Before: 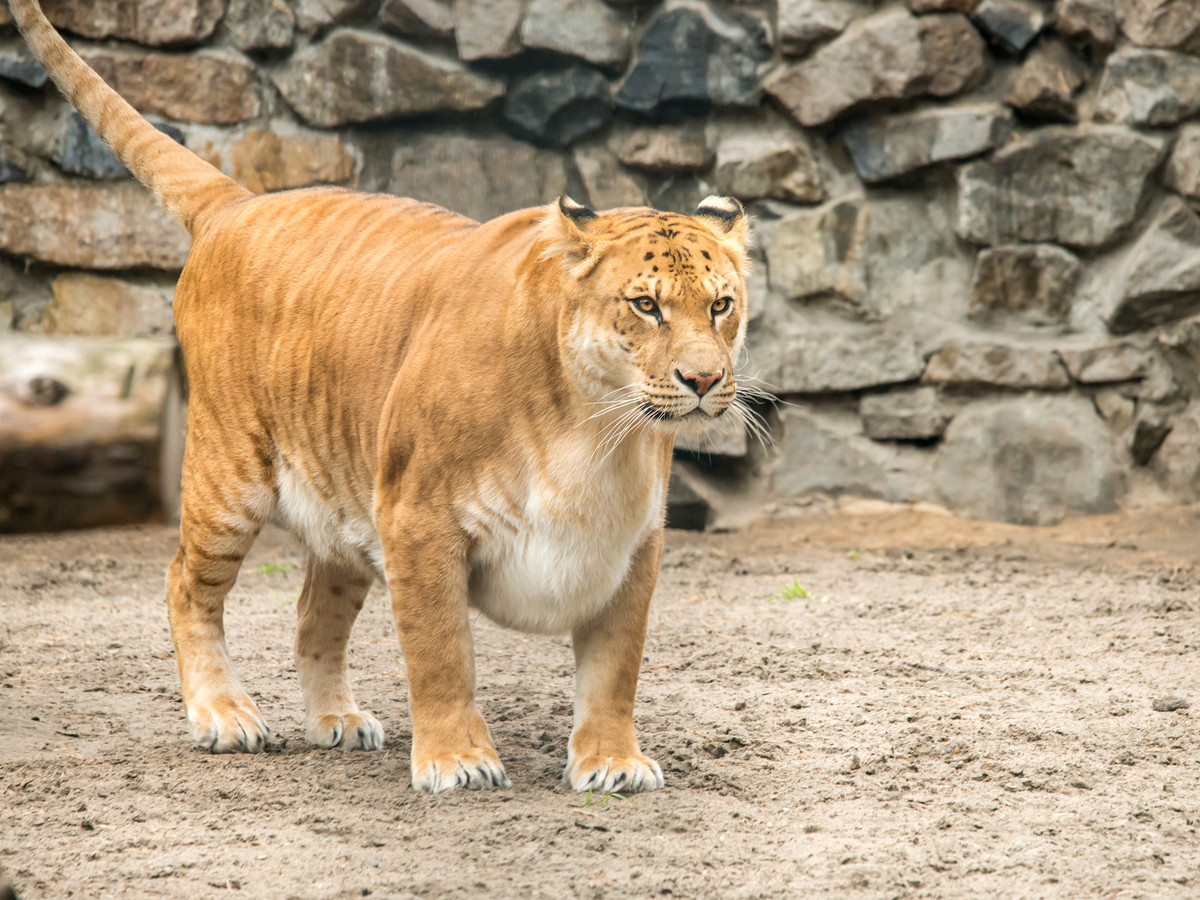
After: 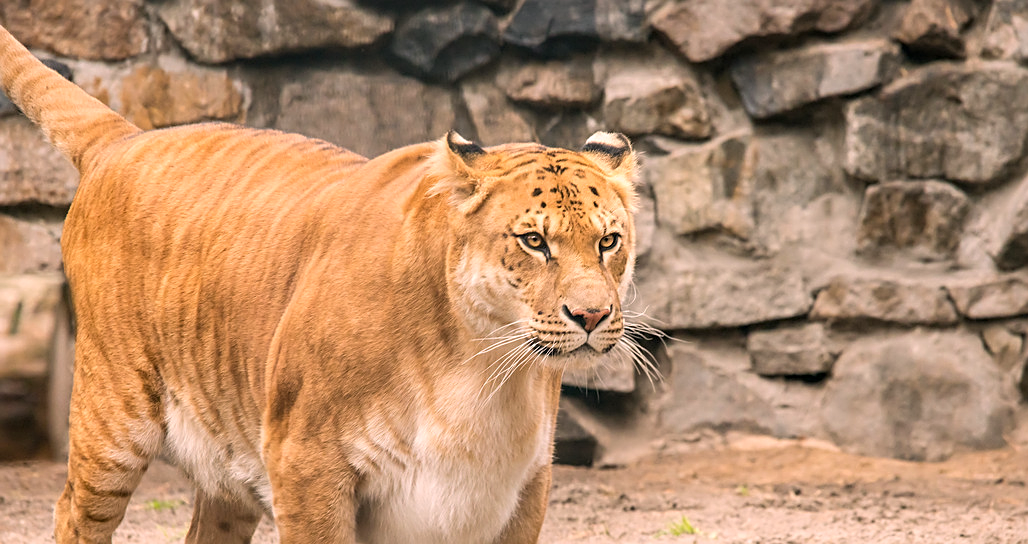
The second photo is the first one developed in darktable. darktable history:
crop and rotate: left 9.345%, top 7.22%, right 4.982%, bottom 32.331%
sharpen: on, module defaults
color correction: highlights a* 12.23, highlights b* 5.41
